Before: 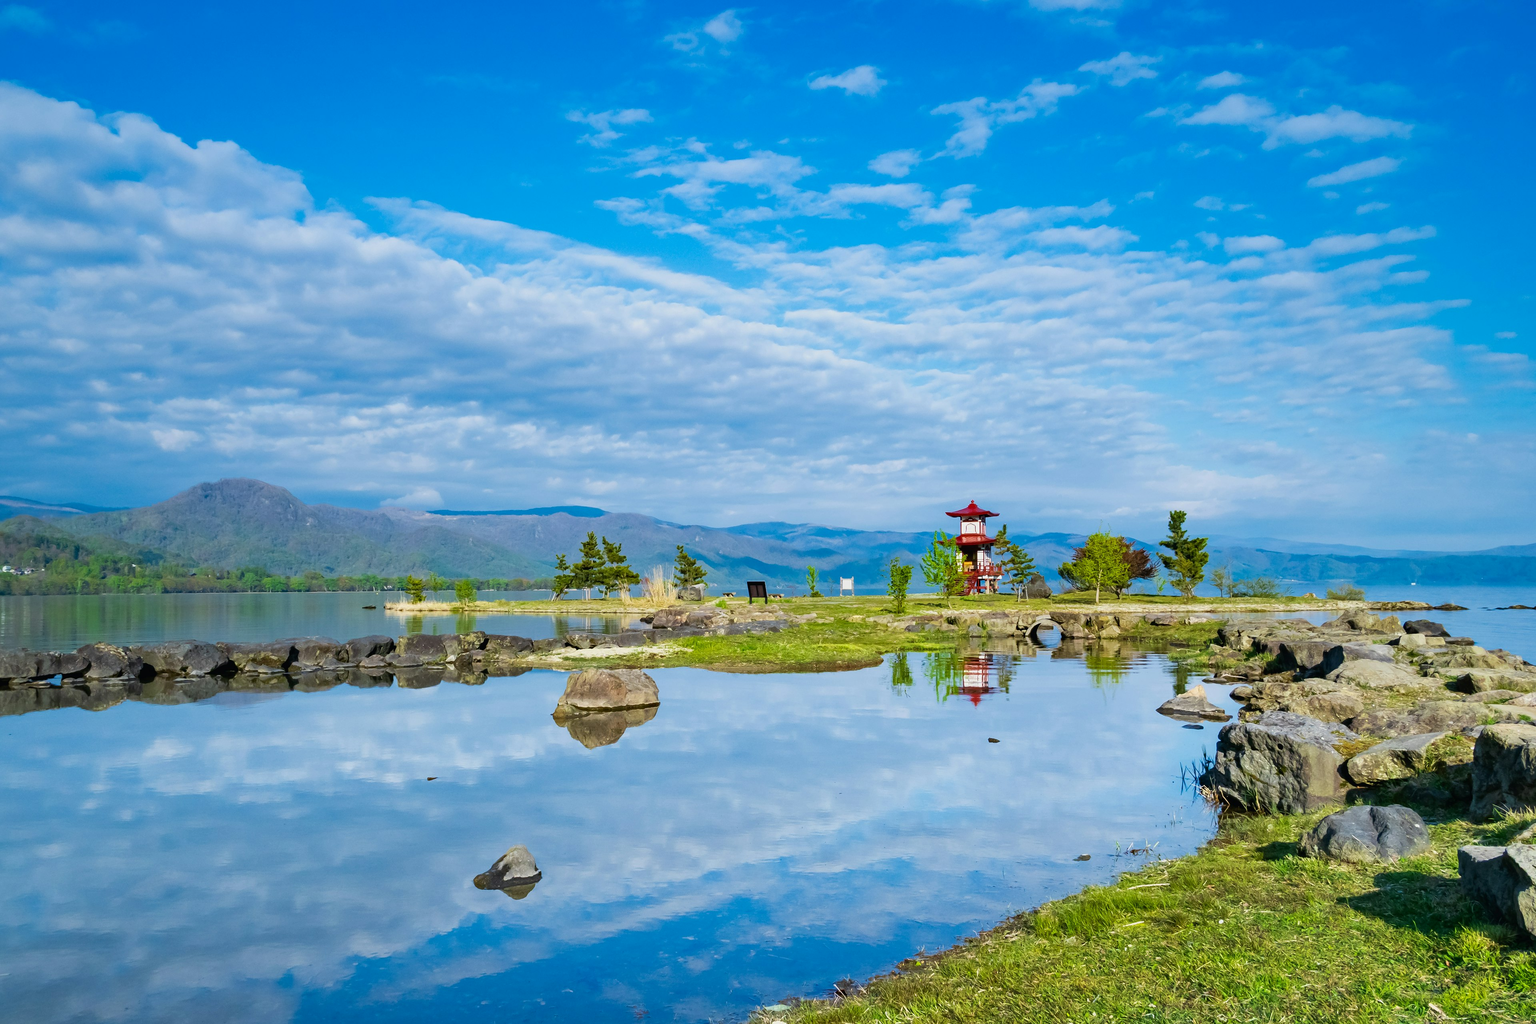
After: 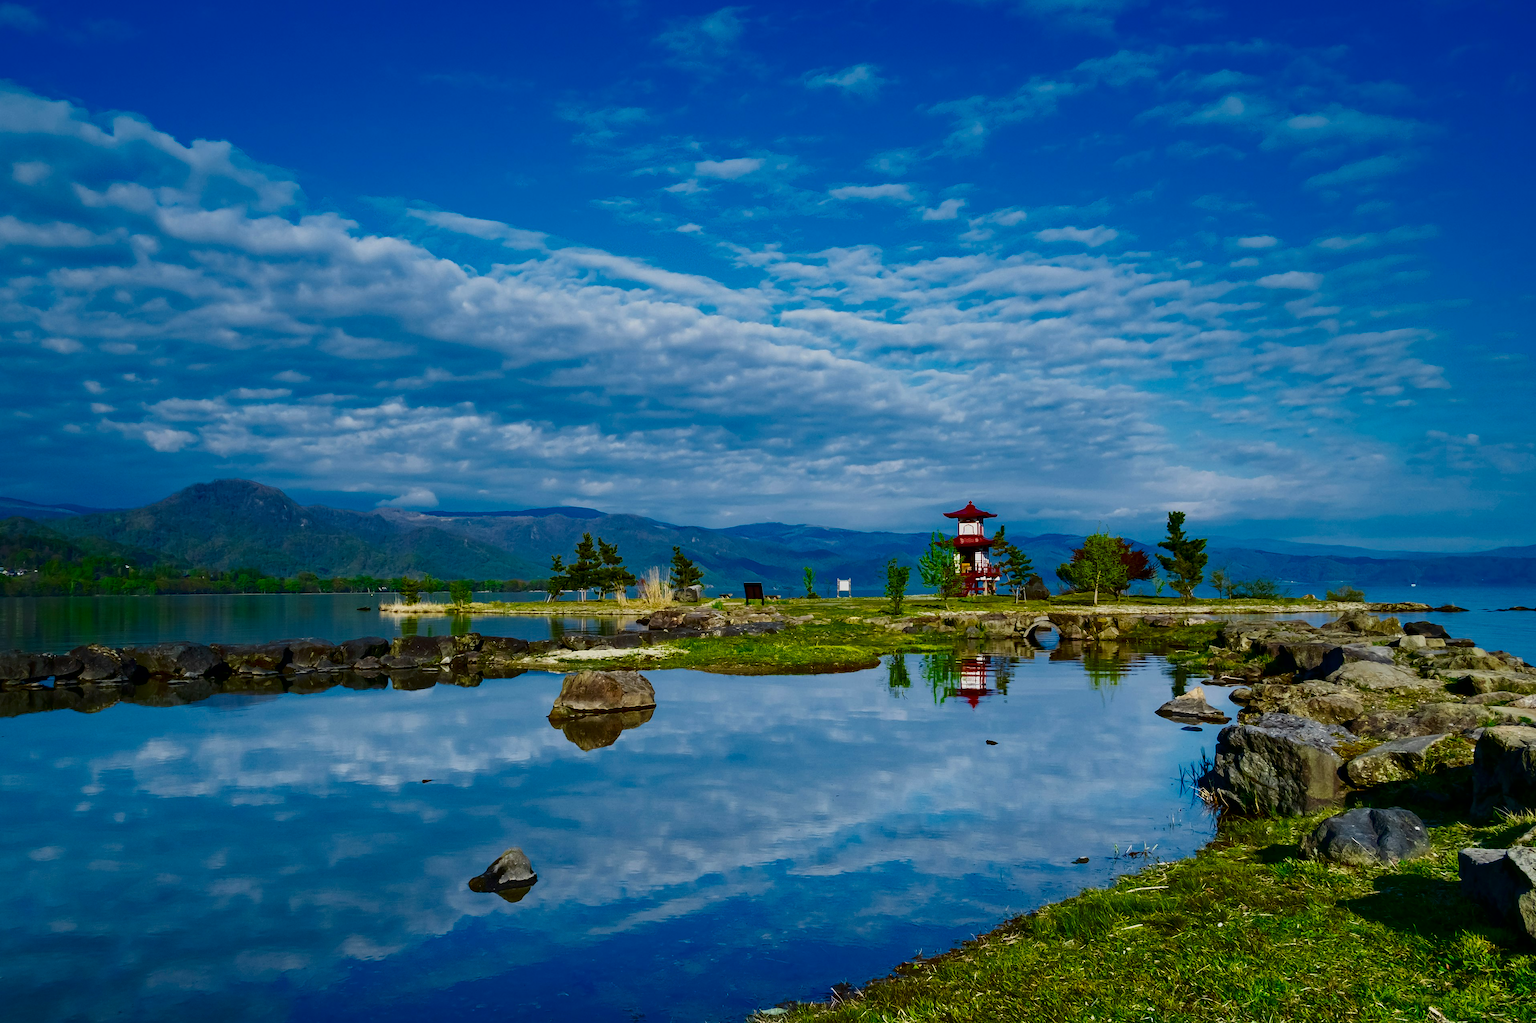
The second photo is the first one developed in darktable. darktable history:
crop and rotate: left 0.519%, top 0.207%, bottom 0.31%
contrast brightness saturation: contrast 0.089, brightness -0.571, saturation 0.173
